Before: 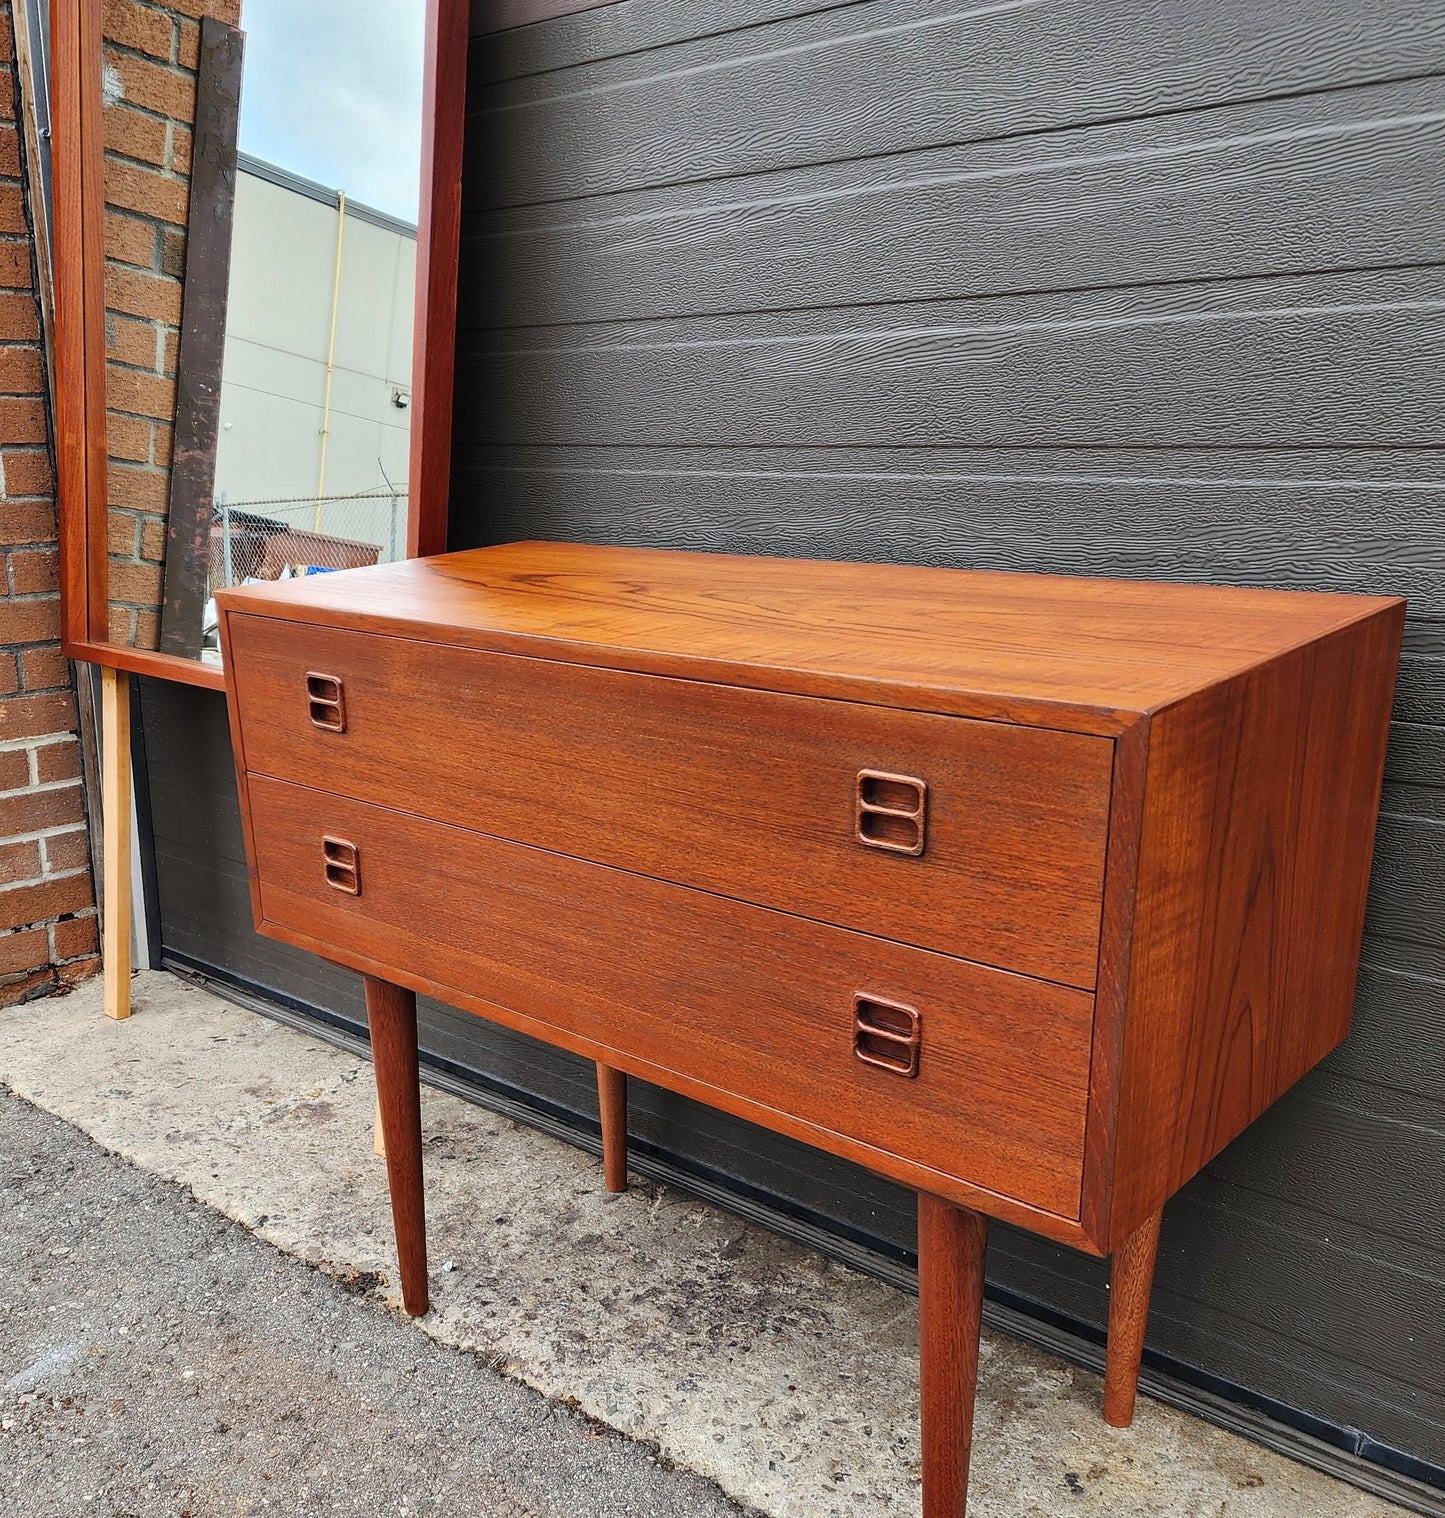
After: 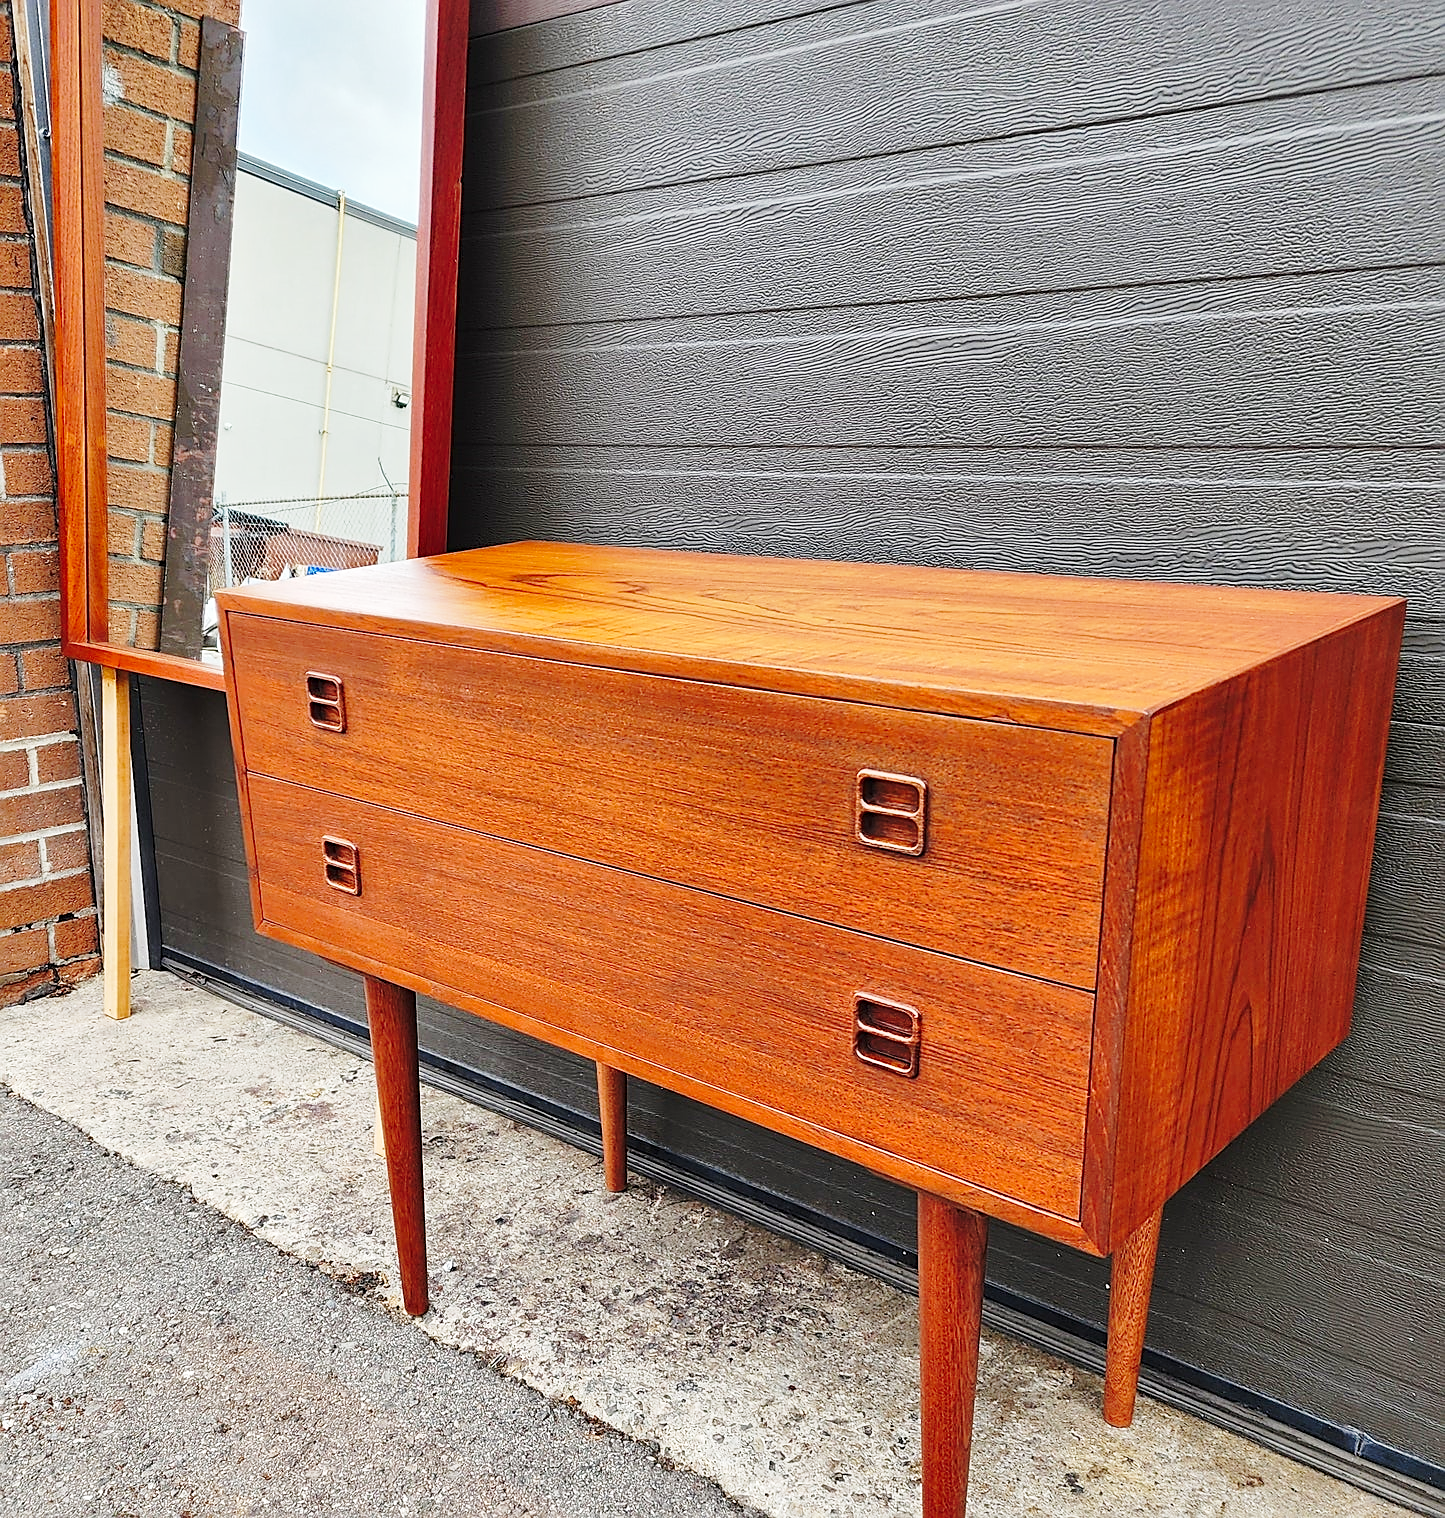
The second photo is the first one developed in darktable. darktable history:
sharpen: on, module defaults
shadows and highlights: on, module defaults
base curve: curves: ch0 [(0, 0) (0.028, 0.03) (0.121, 0.232) (0.46, 0.748) (0.859, 0.968) (1, 1)], preserve colors none
